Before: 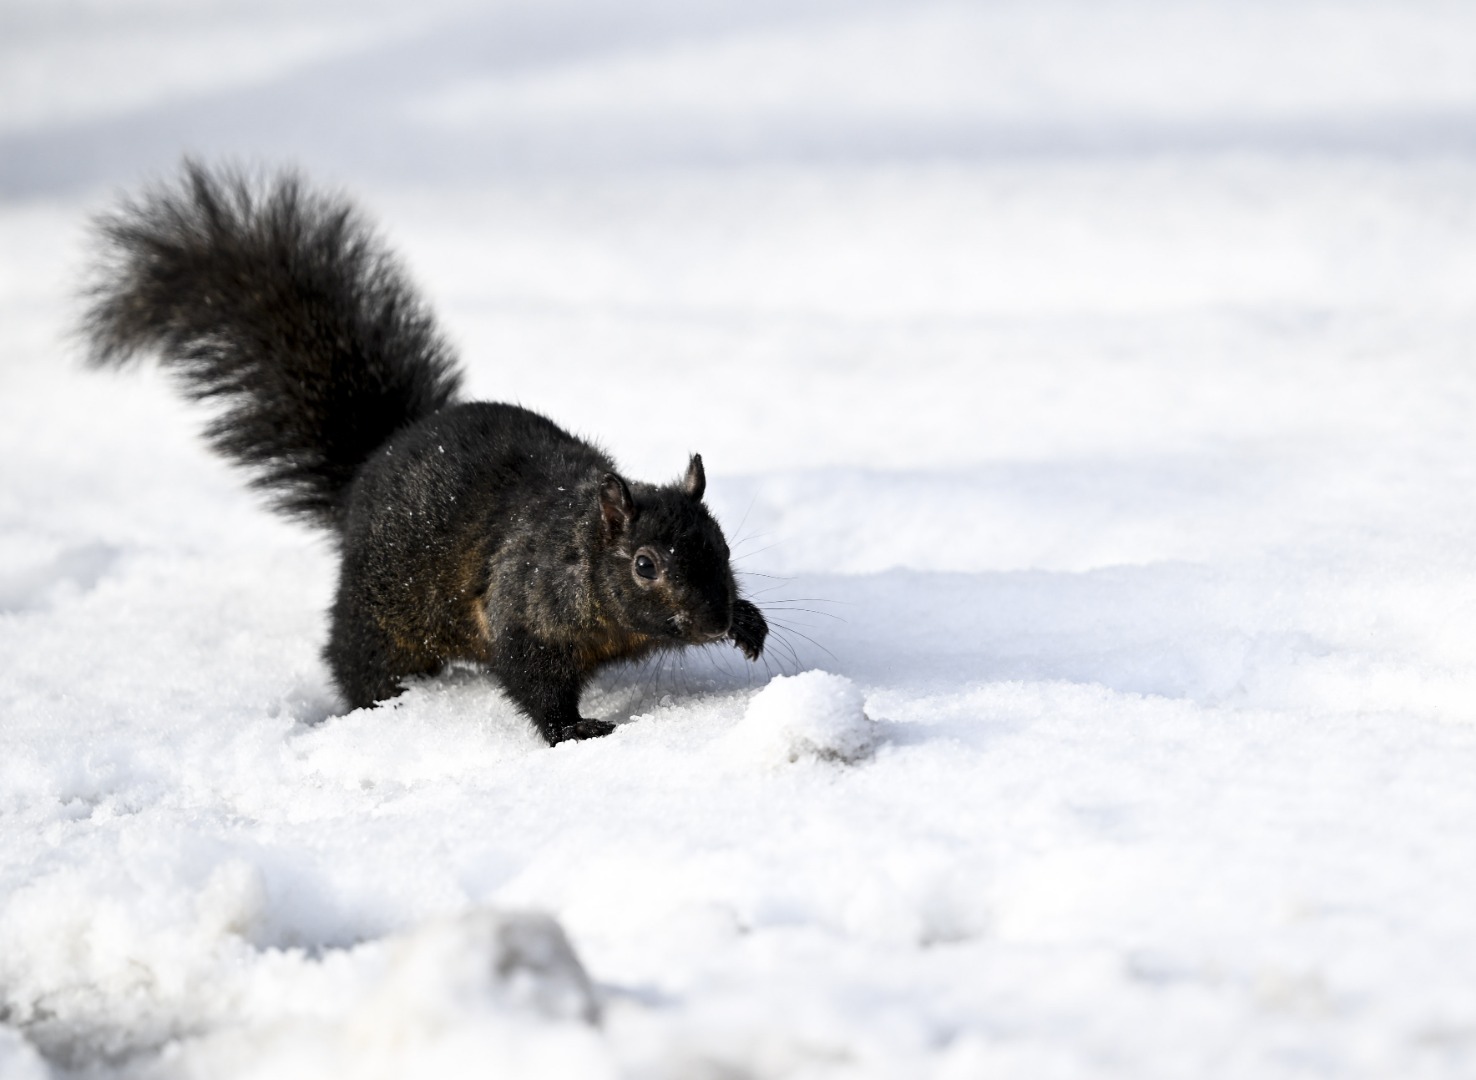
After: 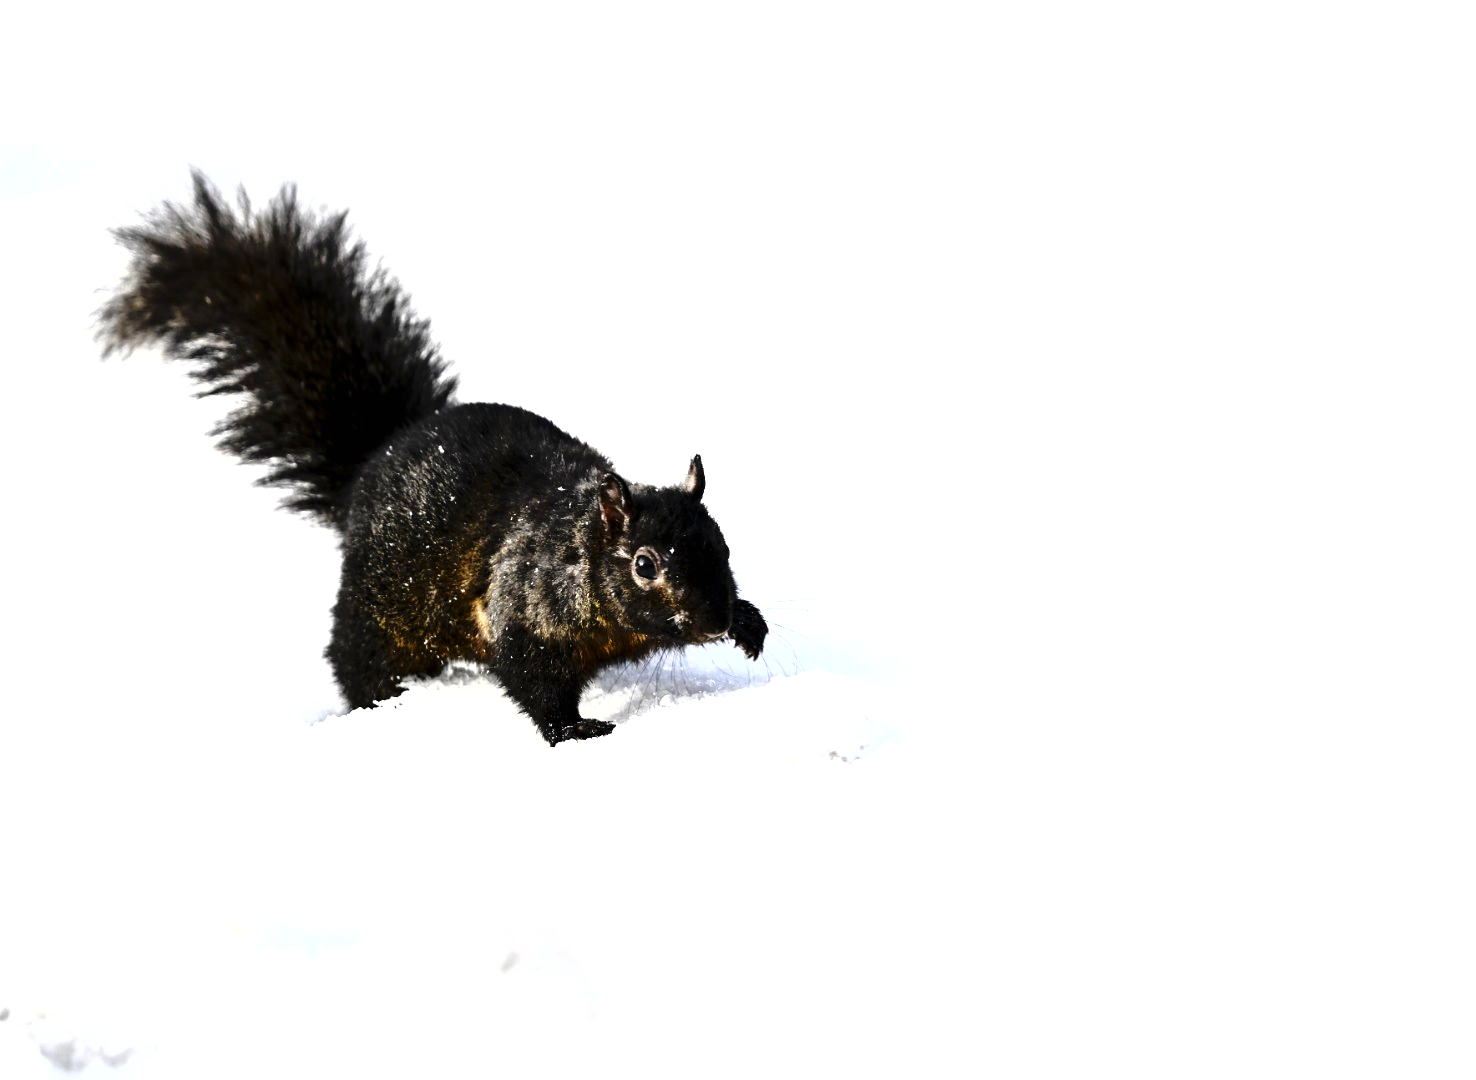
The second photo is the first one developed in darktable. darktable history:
exposure: black level correction 0, exposure 1.199 EV, compensate exposure bias true, compensate highlight preservation false
base curve: curves: ch0 [(0, 0) (0.073, 0.04) (0.157, 0.139) (0.492, 0.492) (0.758, 0.758) (1, 1)], preserve colors none
tone curve: curves: ch0 [(0, 0) (0.003, 0.002) (0.011, 0.006) (0.025, 0.014) (0.044, 0.025) (0.069, 0.039) (0.1, 0.056) (0.136, 0.082) (0.177, 0.116) (0.224, 0.163) (0.277, 0.233) (0.335, 0.311) (0.399, 0.396) (0.468, 0.488) (0.543, 0.588) (0.623, 0.695) (0.709, 0.809) (0.801, 0.912) (0.898, 0.997) (1, 1)], color space Lab, independent channels, preserve colors none
color balance rgb: perceptual saturation grading › global saturation 19.467%
